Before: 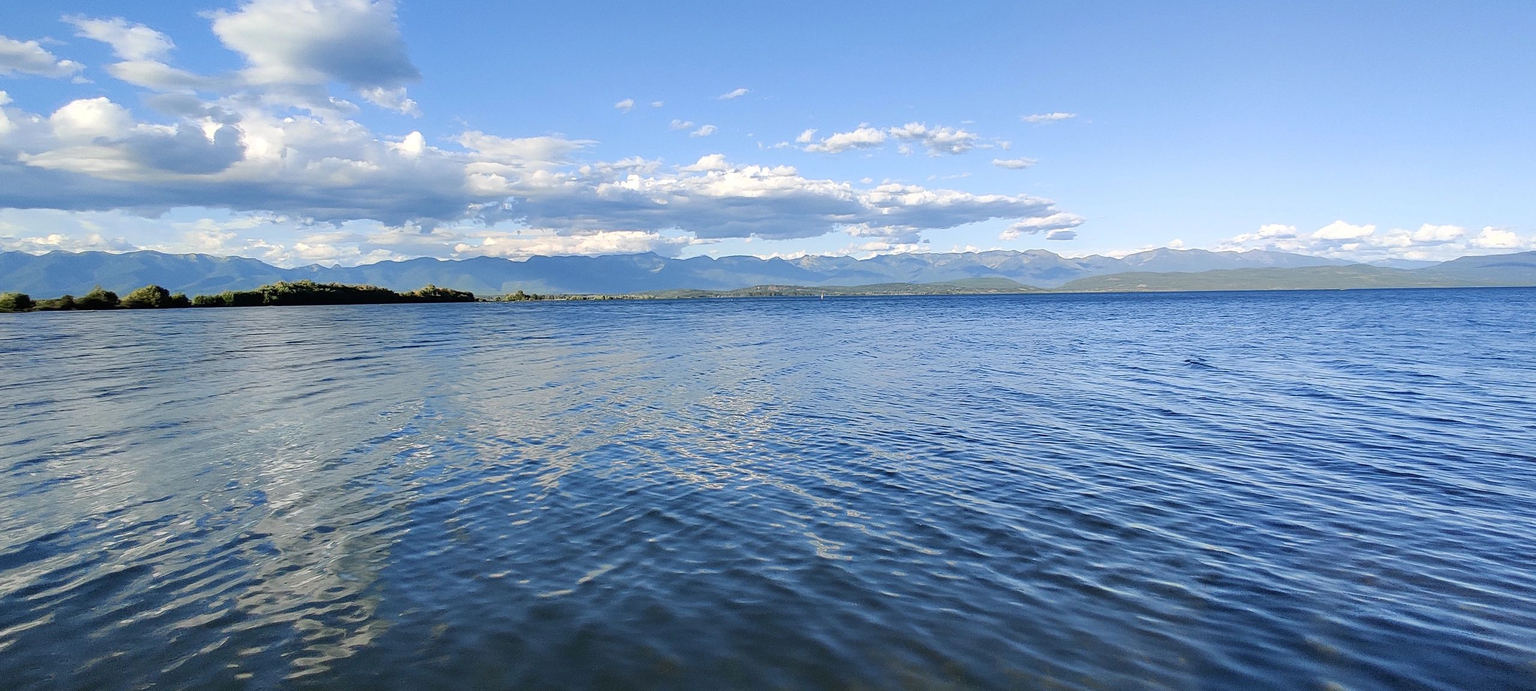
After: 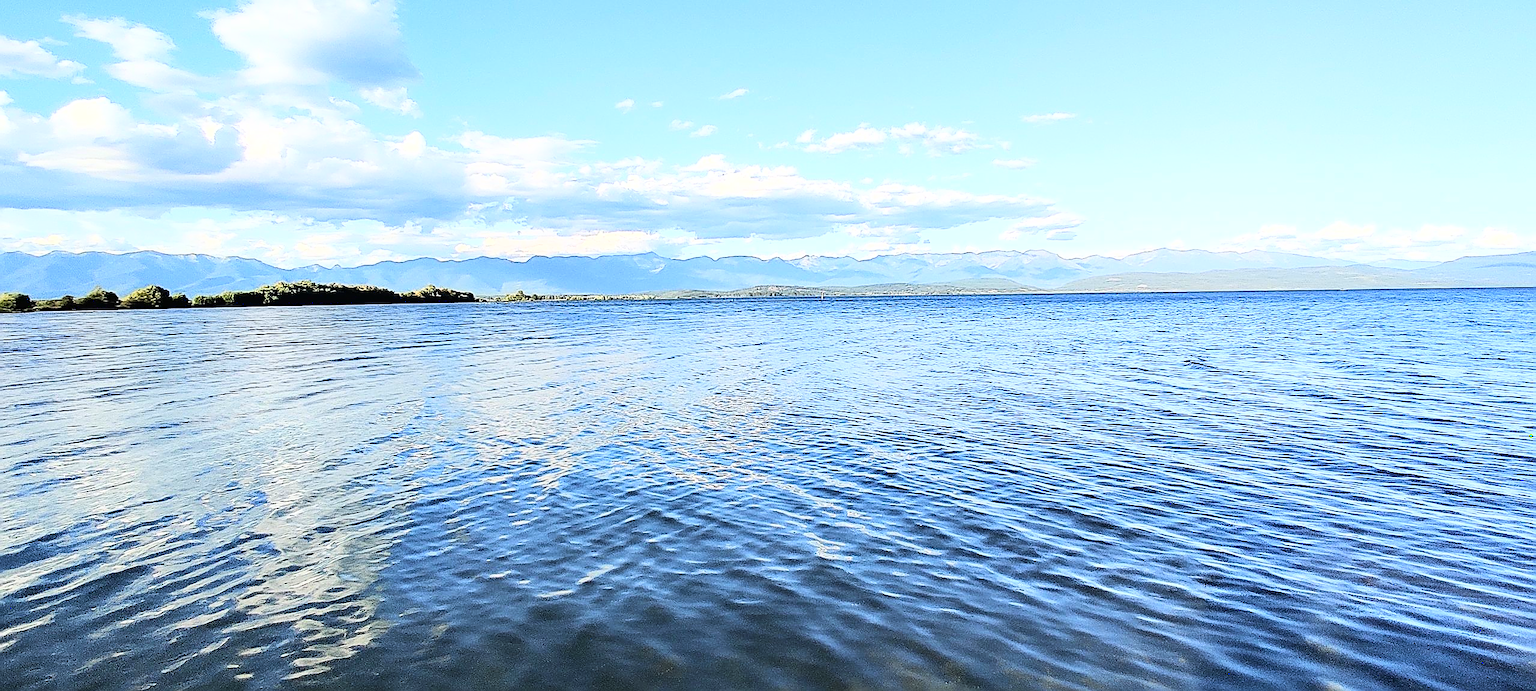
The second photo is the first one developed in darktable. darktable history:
sharpen: radius 1.68, amount 1.31
base curve: curves: ch0 [(0, 0.003) (0.001, 0.002) (0.006, 0.004) (0.02, 0.022) (0.048, 0.086) (0.094, 0.234) (0.162, 0.431) (0.258, 0.629) (0.385, 0.8) (0.548, 0.918) (0.751, 0.988) (1, 1)]
